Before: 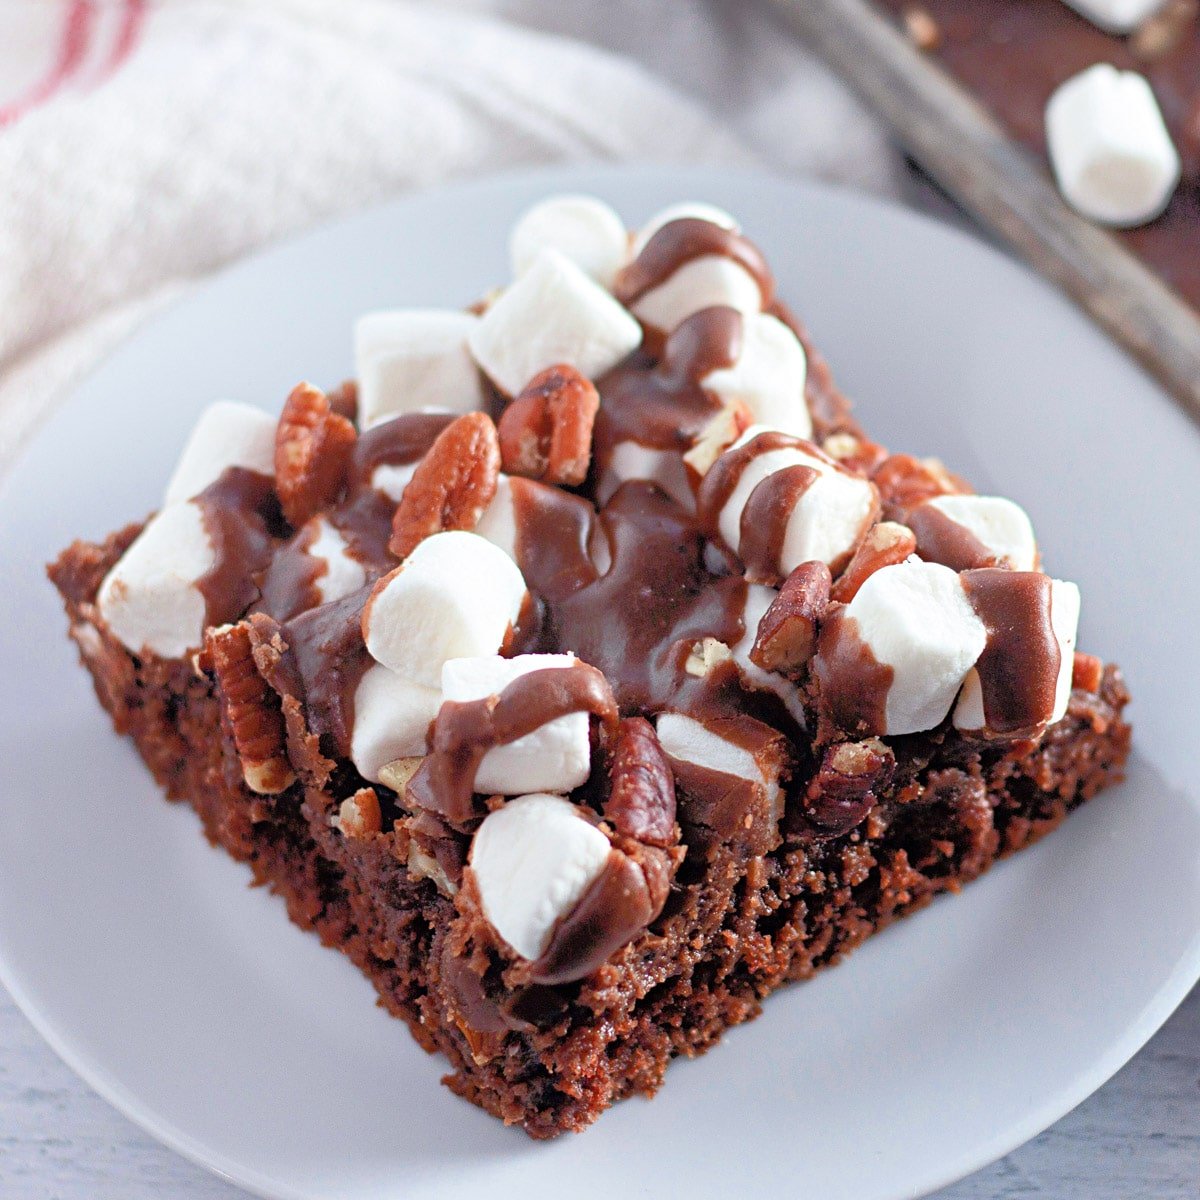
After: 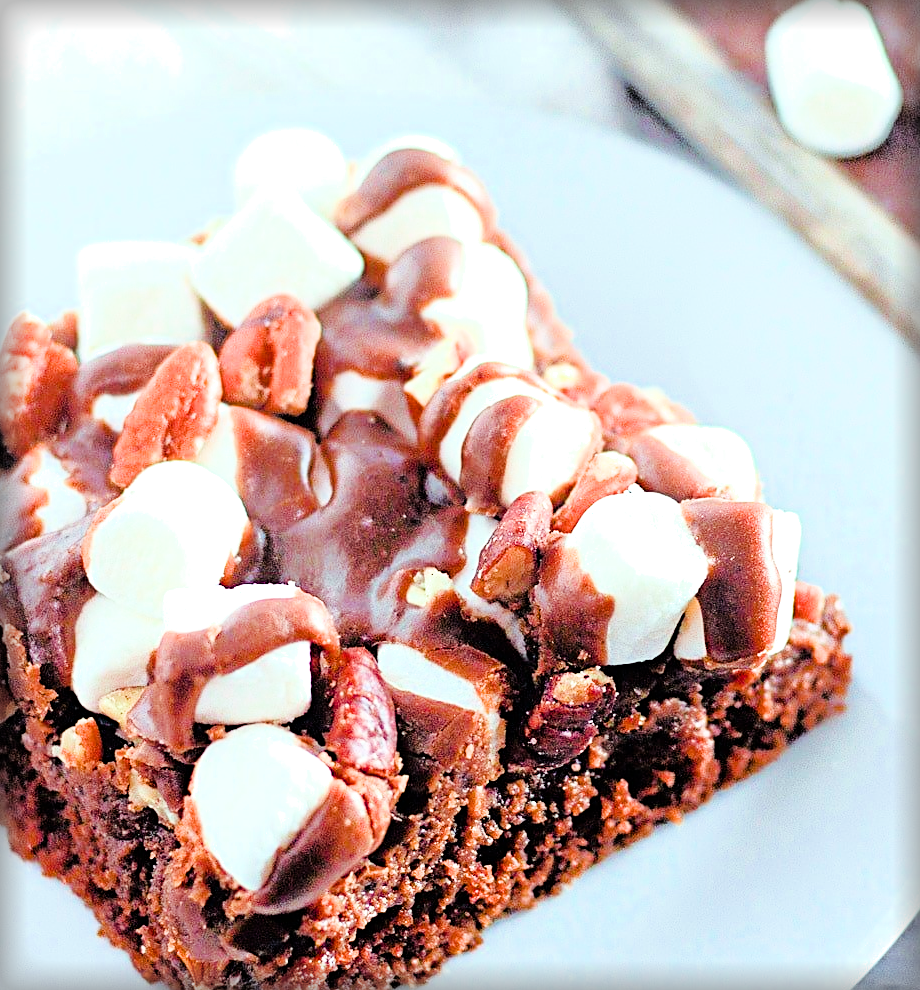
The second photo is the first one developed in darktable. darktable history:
filmic rgb: black relative exposure -7.65 EV, white relative exposure 4.56 EV, hardness 3.61, iterations of high-quality reconstruction 10
exposure: black level correction 0, exposure 1.014 EV, compensate highlight preservation false
color balance rgb: highlights gain › luminance 19.986%, highlights gain › chroma 2.763%, highlights gain › hue 172.1°, perceptual saturation grading › global saturation 25.885%, perceptual brilliance grading › global brilliance 9.91%, global vibrance 20%
tone equalizer: -8 EV -0.453 EV, -7 EV -0.391 EV, -6 EV -0.32 EV, -5 EV -0.258 EV, -3 EV 0.244 EV, -2 EV 0.355 EV, -1 EV 0.414 EV, +0 EV 0.407 EV, edges refinement/feathering 500, mask exposure compensation -1.57 EV, preserve details no
crop: left 23.292%, top 5.853%, bottom 11.633%
vignetting: fall-off start 94.01%, fall-off radius 6.26%, automatic ratio true, width/height ratio 1.33, shape 0.04
sharpen: on, module defaults
